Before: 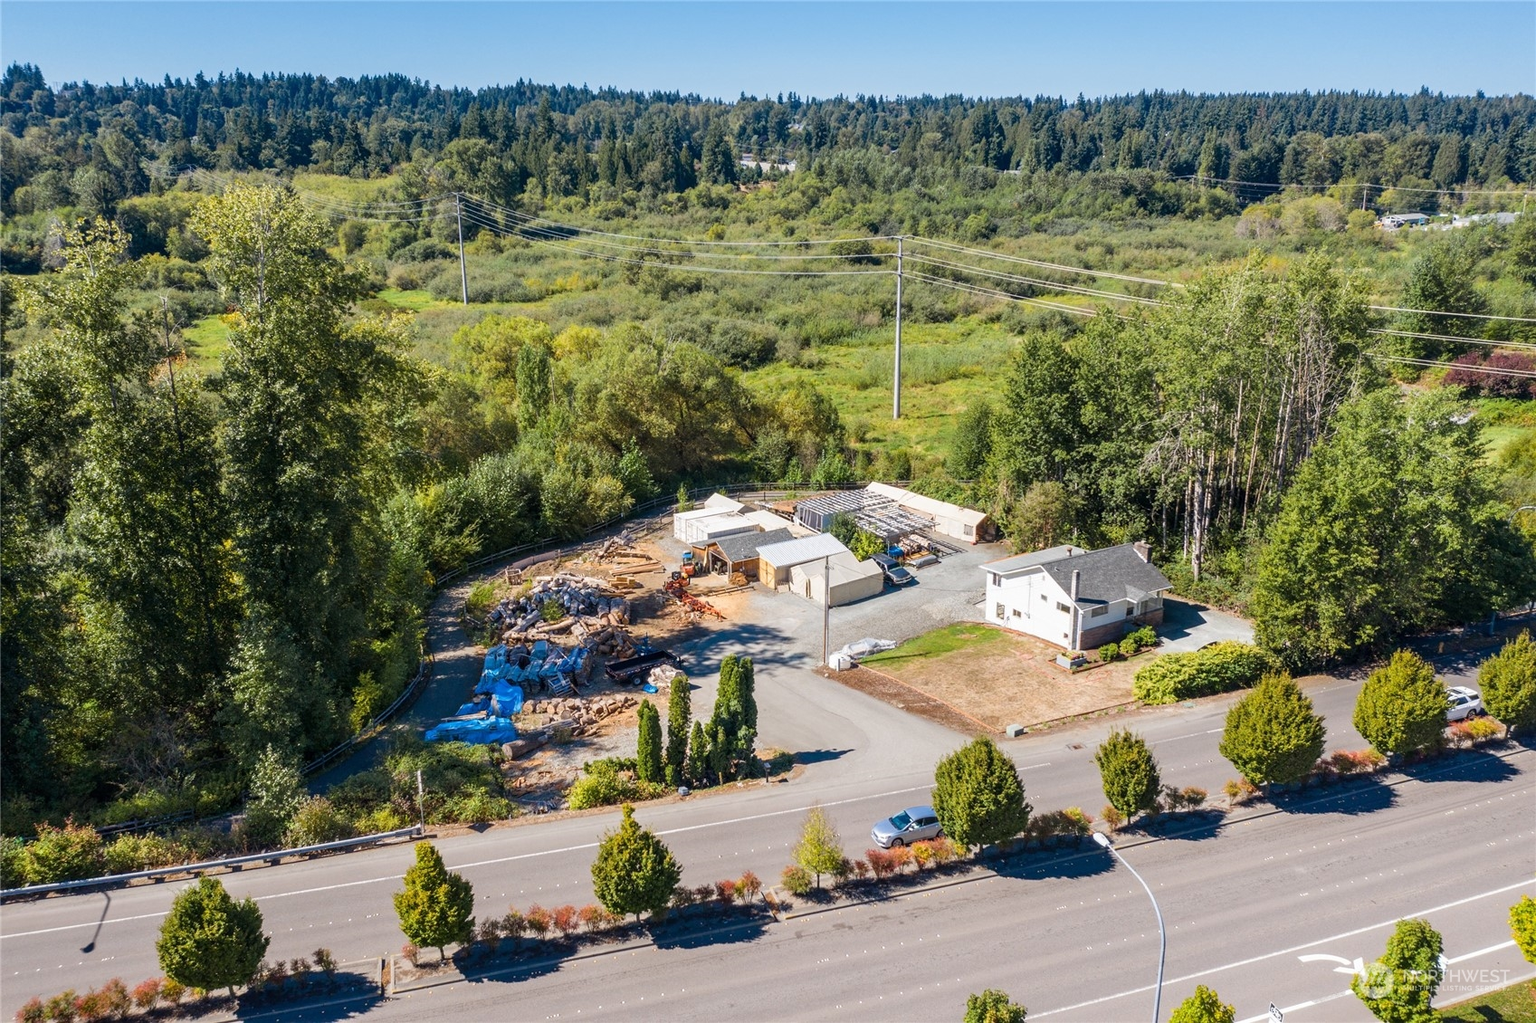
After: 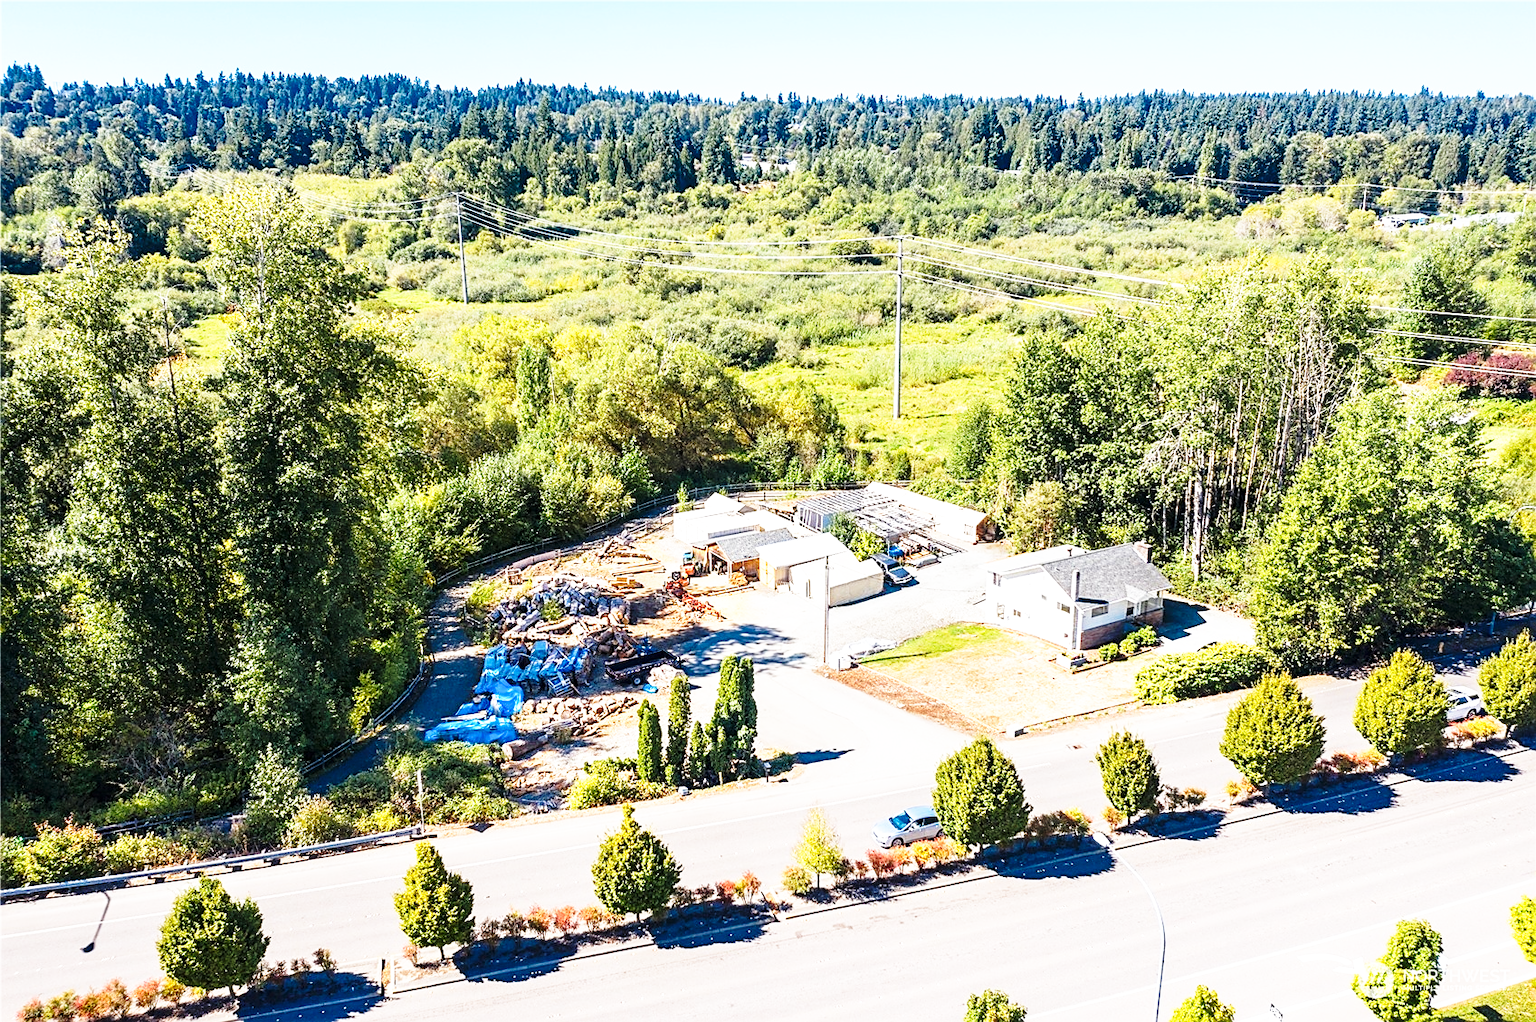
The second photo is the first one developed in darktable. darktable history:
sharpen: on, module defaults
exposure: exposure 0.428 EV, compensate highlight preservation false
base curve: curves: ch0 [(0, 0) (0.026, 0.03) (0.109, 0.232) (0.351, 0.748) (0.669, 0.968) (1, 1)], preserve colors none
